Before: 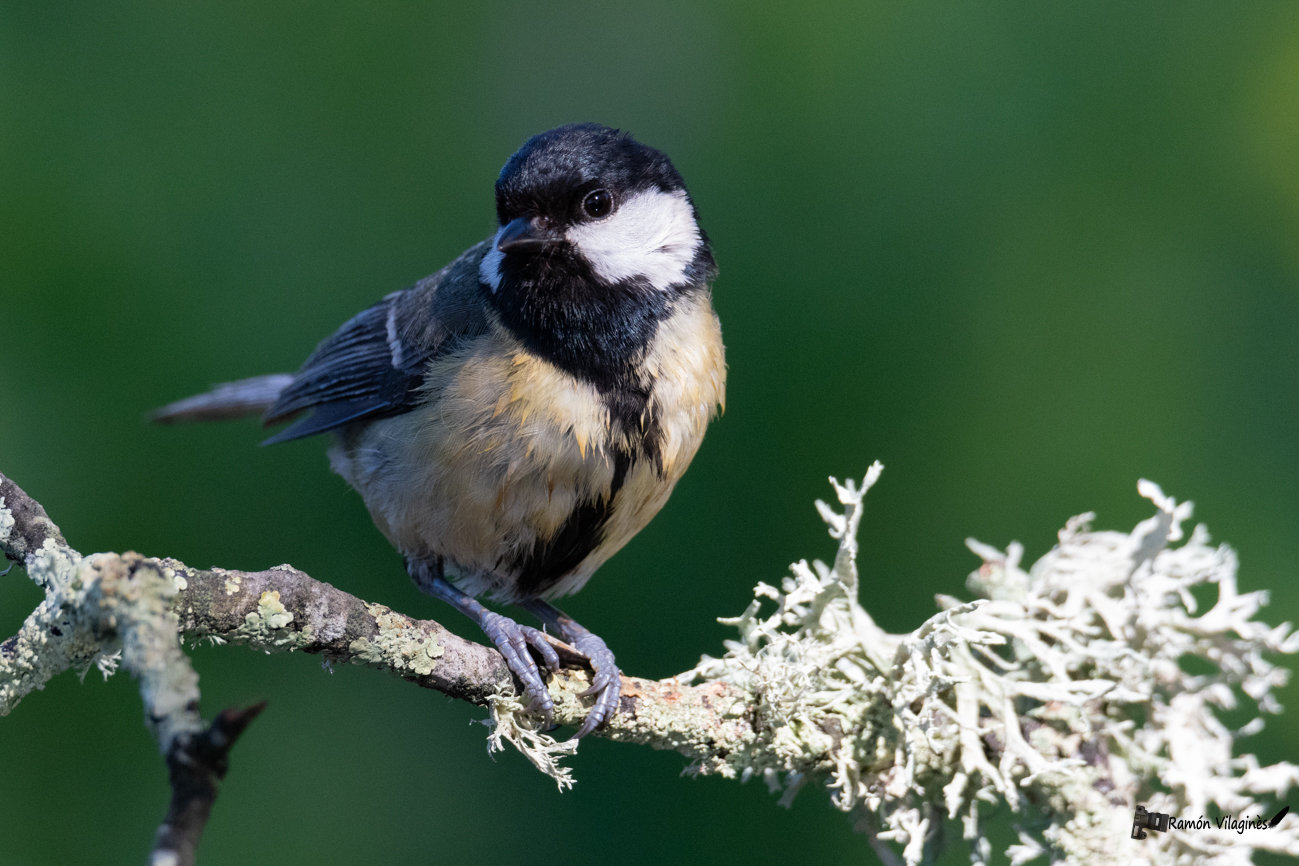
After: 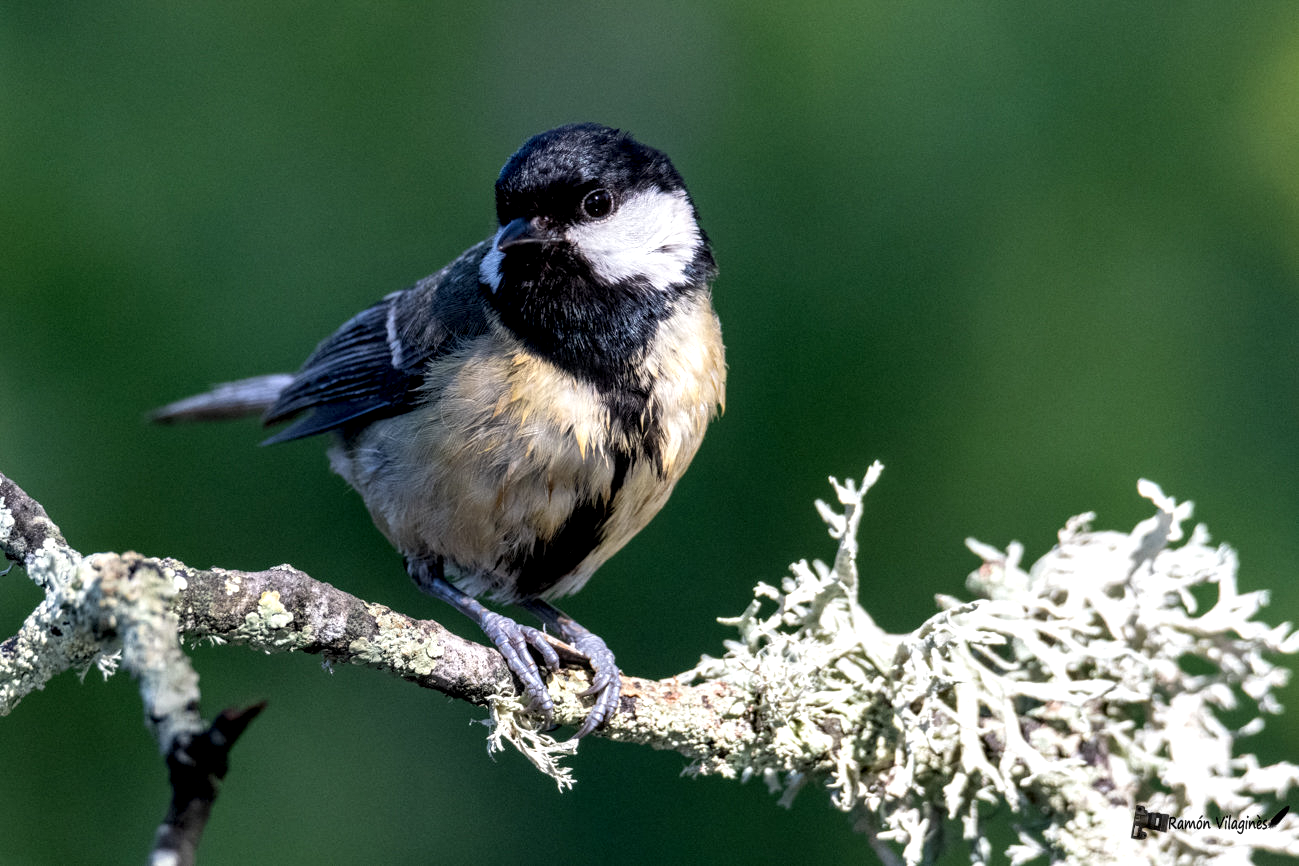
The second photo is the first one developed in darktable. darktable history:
local contrast: highlights 64%, shadows 53%, detail 169%, midtone range 0.515
